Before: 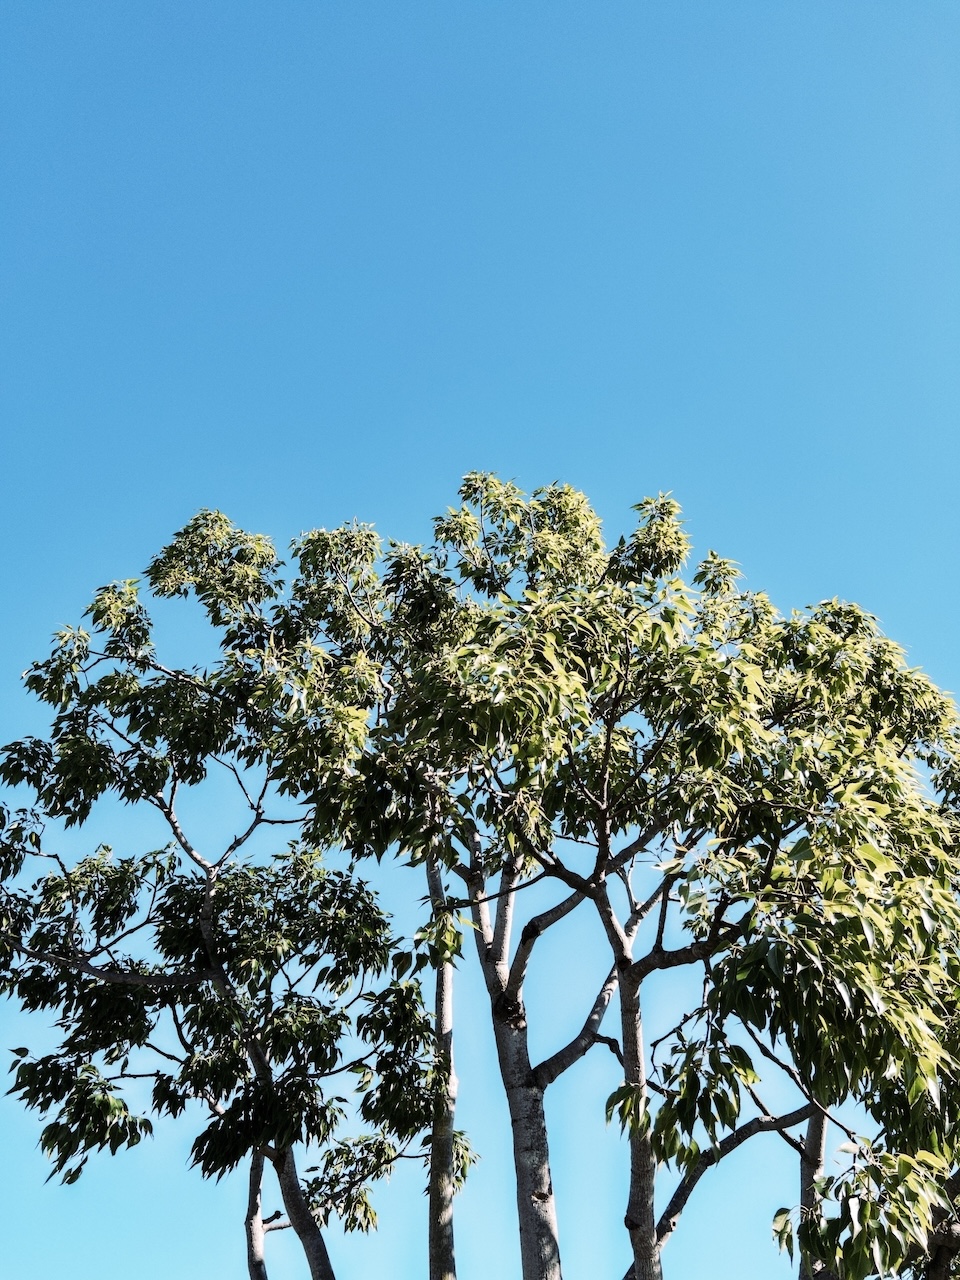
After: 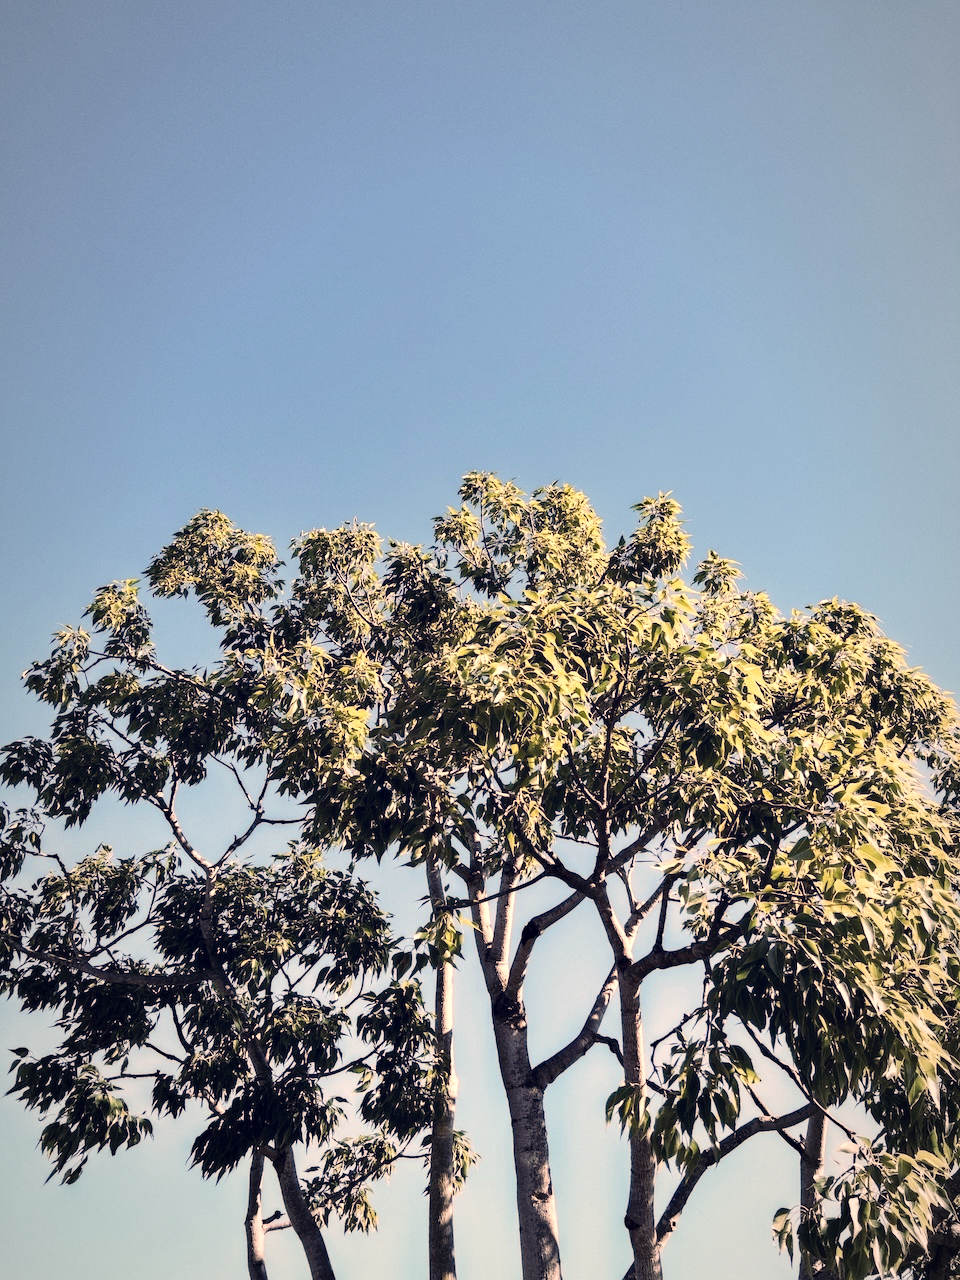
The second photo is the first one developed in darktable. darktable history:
vignetting: fall-off start 72.23%, fall-off radius 108.71%, width/height ratio 0.736
exposure: black level correction 0, exposure 0.199 EV, compensate highlight preservation false
color correction: highlights a* 19.7, highlights b* 26.7, shadows a* 3.35, shadows b* -16.75, saturation 0.73
haze removal: compatibility mode true, adaptive false
